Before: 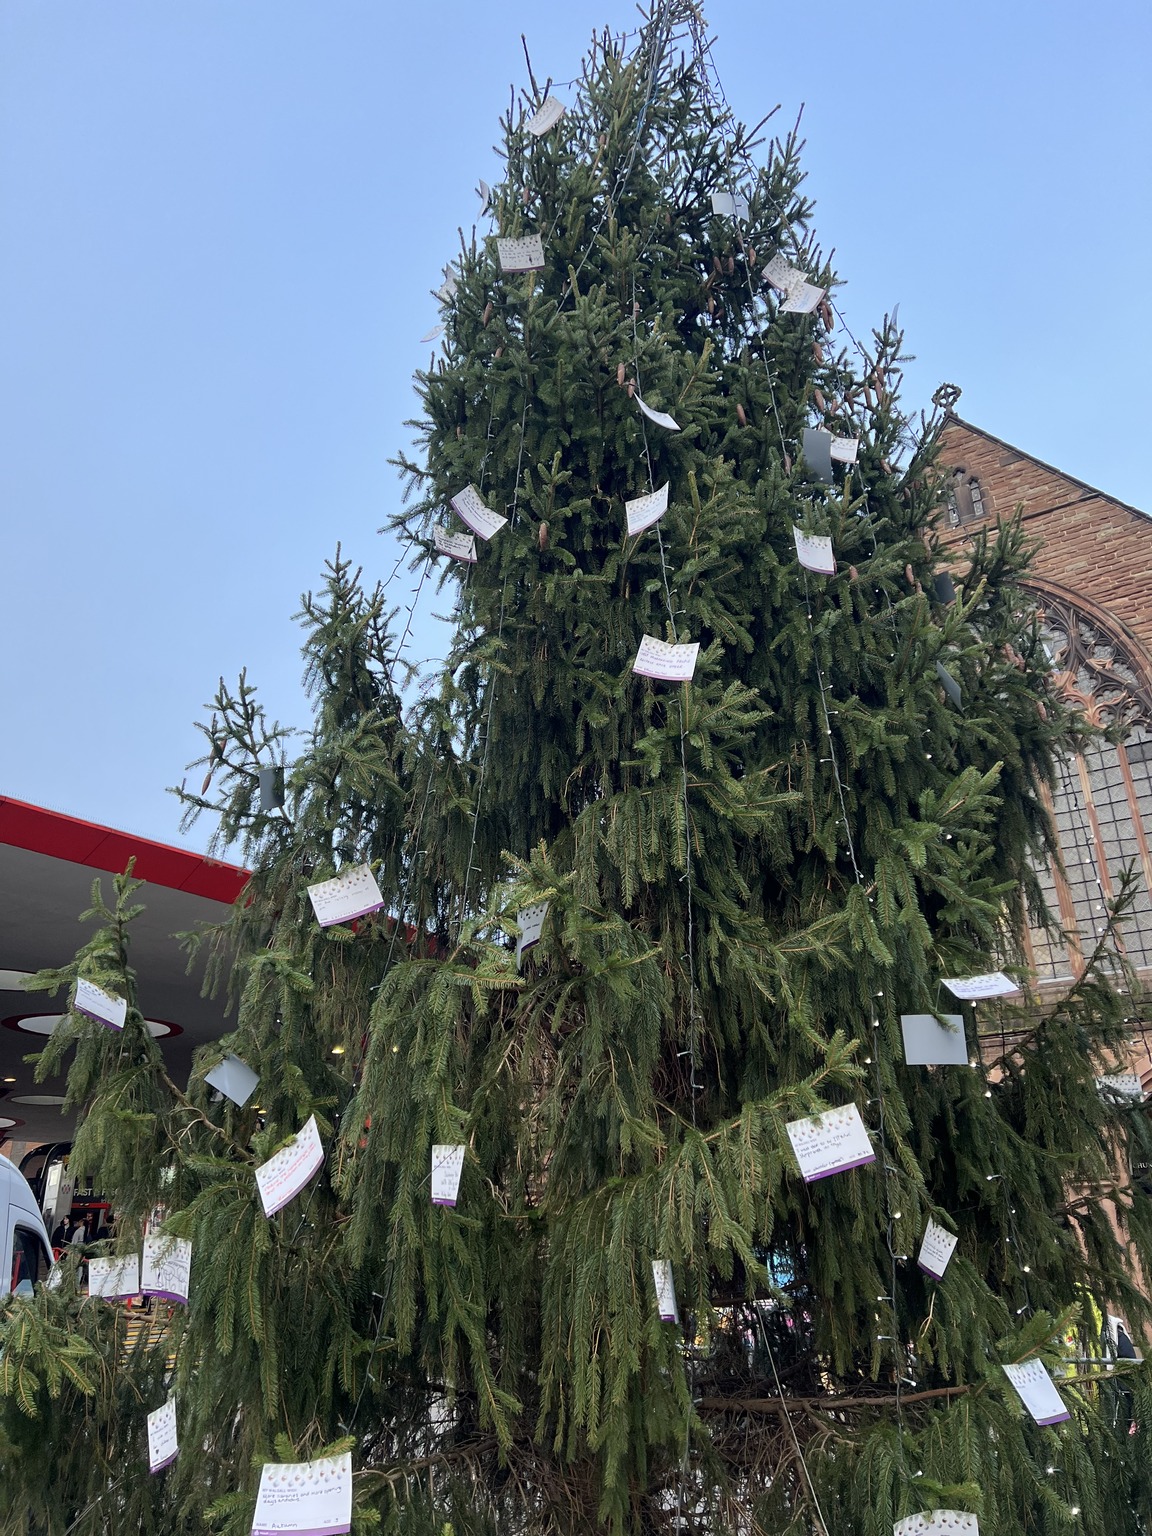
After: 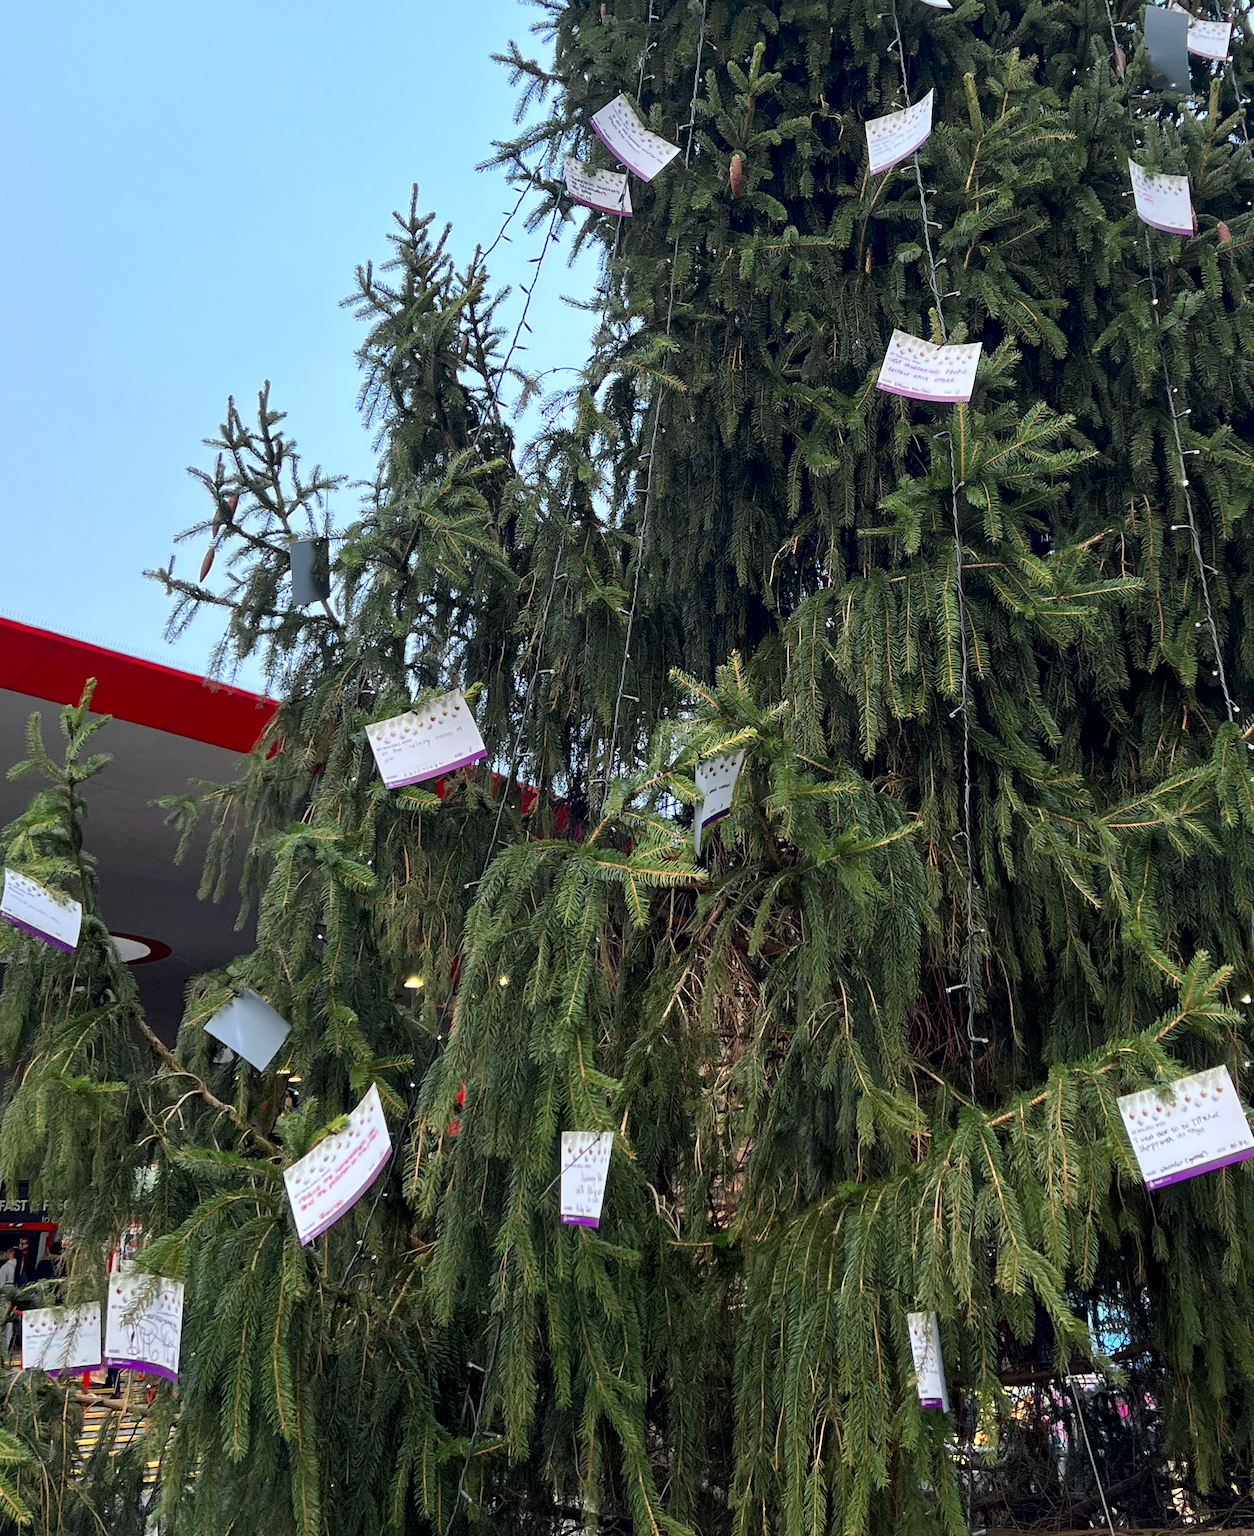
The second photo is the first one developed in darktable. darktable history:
color zones: curves: ch0 [(0.004, 0.305) (0.261, 0.623) (0.389, 0.399) (0.708, 0.571) (0.947, 0.34)]; ch1 [(0.025, 0.645) (0.229, 0.584) (0.326, 0.551) (0.484, 0.262) (0.757, 0.643)]
local contrast: mode bilateral grid, contrast 20, coarseness 50, detail 120%, midtone range 0.2
crop: left 6.488%, top 27.668%, right 24.183%, bottom 8.656%
